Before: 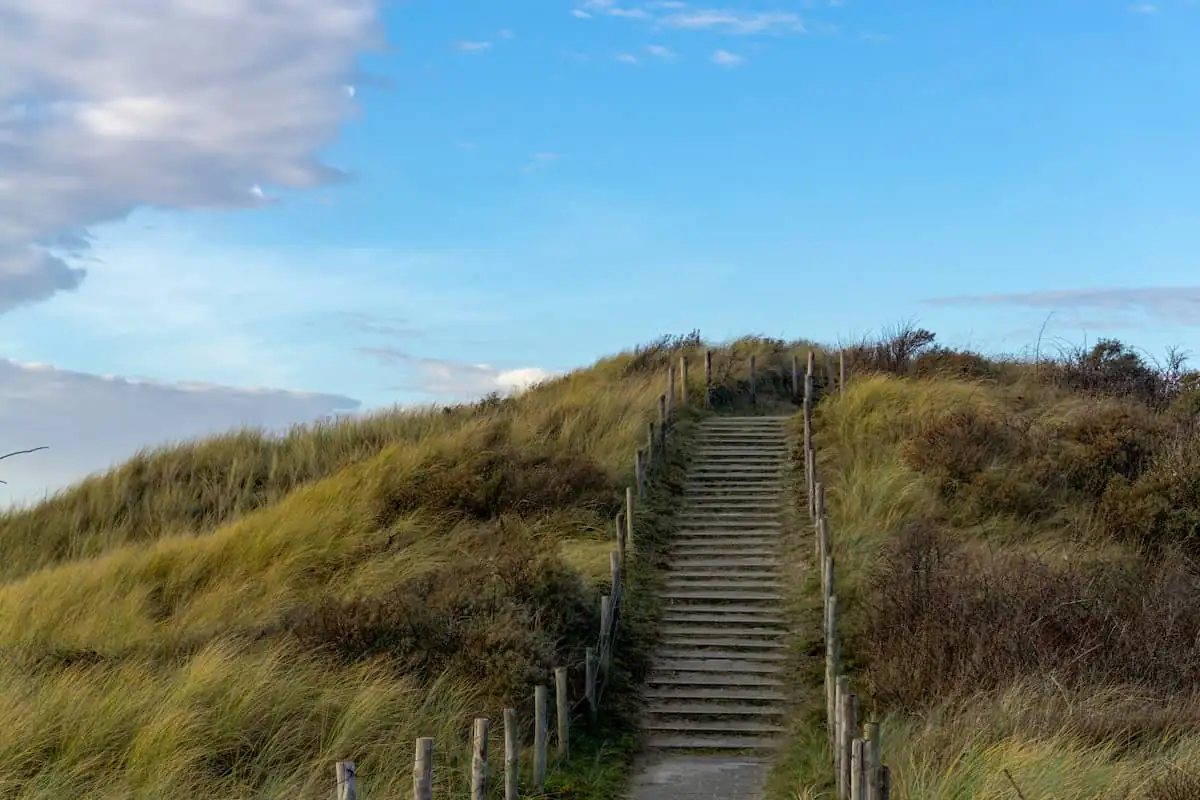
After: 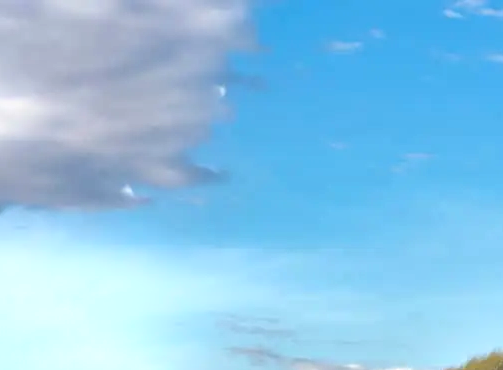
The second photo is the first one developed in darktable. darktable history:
bloom: size 5%, threshold 95%, strength 15%
exposure: exposure 0.2 EV, compensate highlight preservation false
shadows and highlights: shadows 22.7, highlights -48.71, soften with gaussian
crop and rotate: left 10.817%, top 0.062%, right 47.194%, bottom 53.626%
tone equalizer: on, module defaults
